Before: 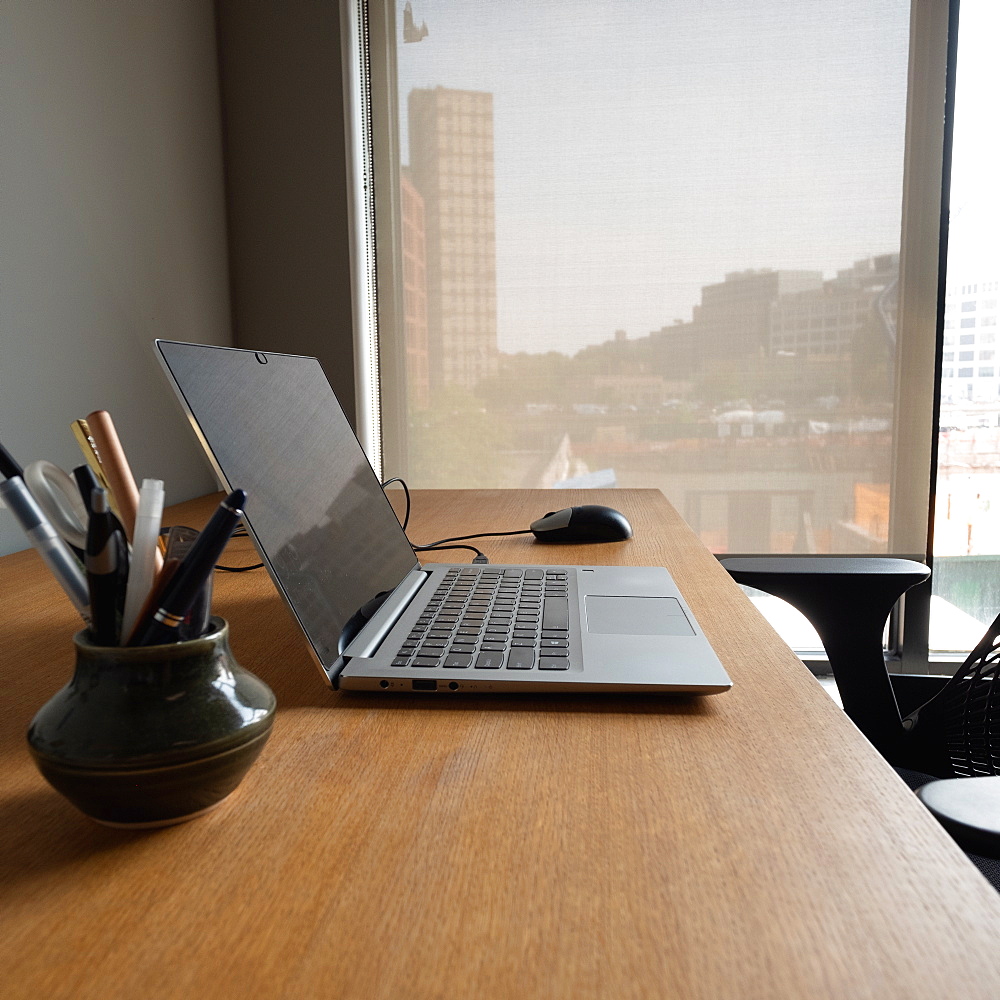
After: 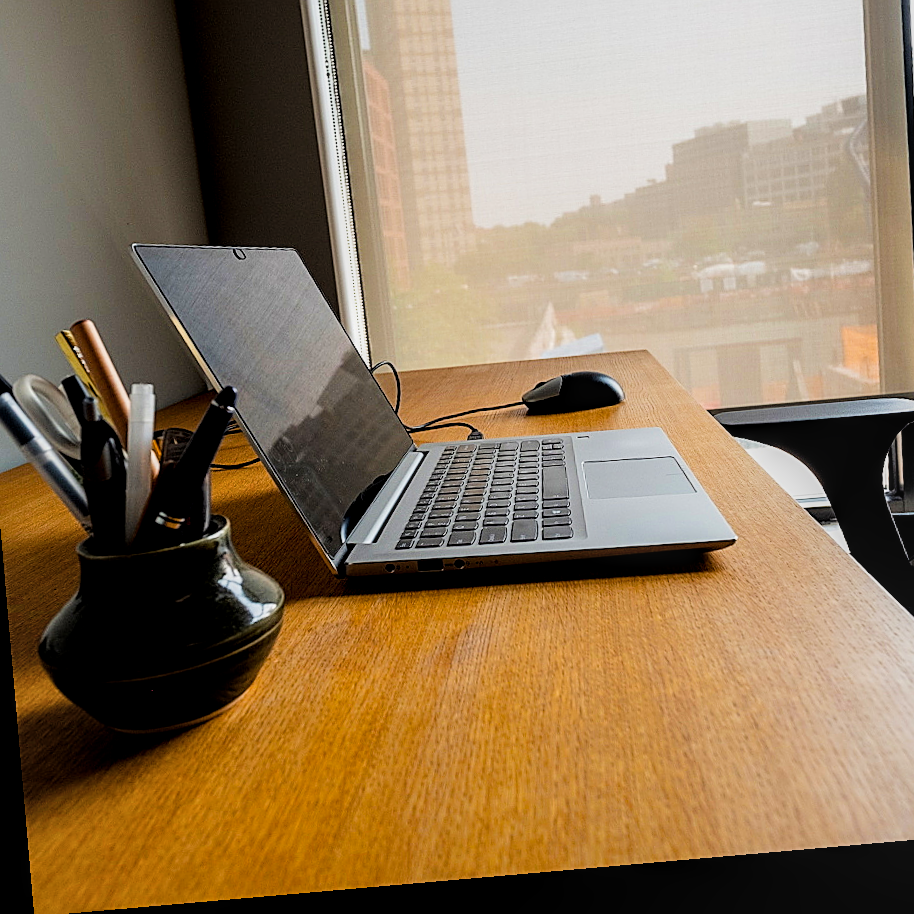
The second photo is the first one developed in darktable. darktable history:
local contrast: detail 130%
exposure: exposure 0.178 EV, compensate exposure bias true, compensate highlight preservation false
color balance rgb: perceptual saturation grading › global saturation 40%, global vibrance 15%
crop and rotate: left 4.842%, top 15.51%, right 10.668%
sharpen: on, module defaults
filmic rgb: black relative exposure -5 EV, hardness 2.88, contrast 1.3
rotate and perspective: rotation -4.98°, automatic cropping off
